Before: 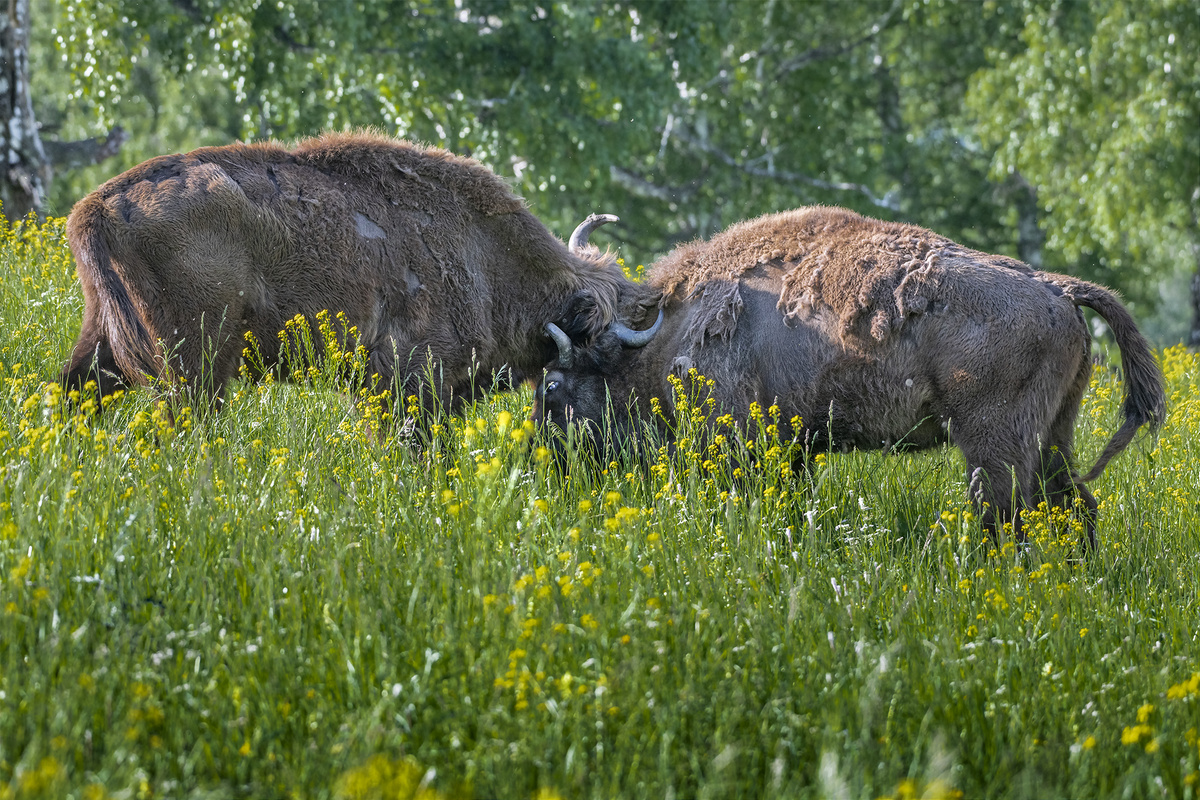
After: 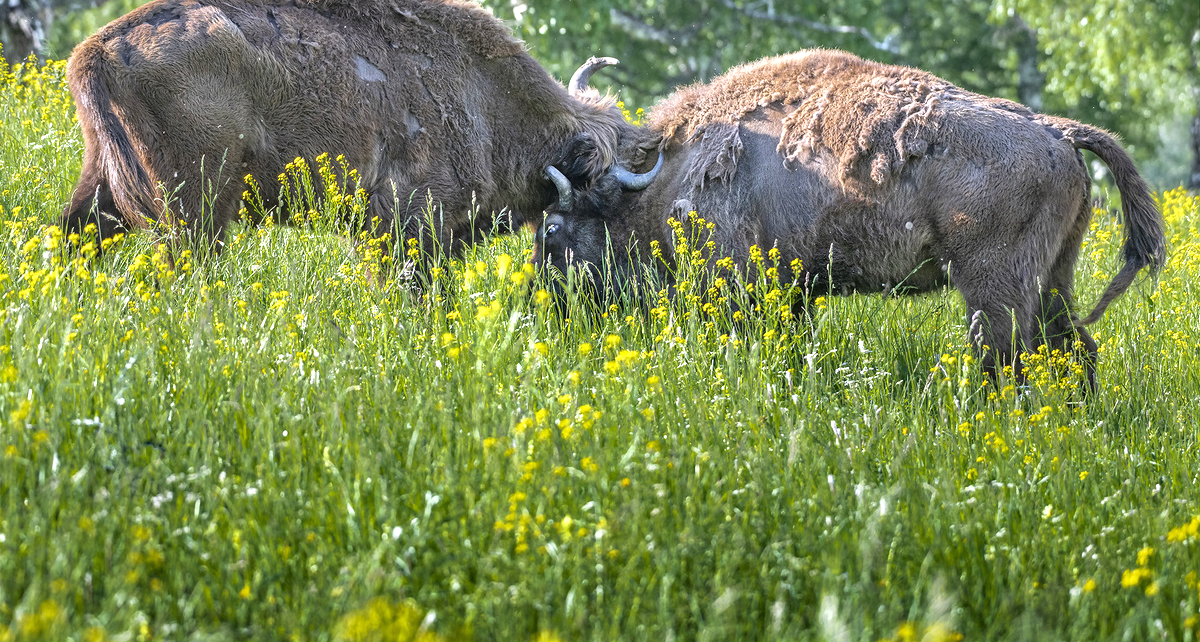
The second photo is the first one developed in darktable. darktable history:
crop and rotate: top 19.645%
exposure: black level correction 0, exposure 0.702 EV, compensate highlight preservation false
